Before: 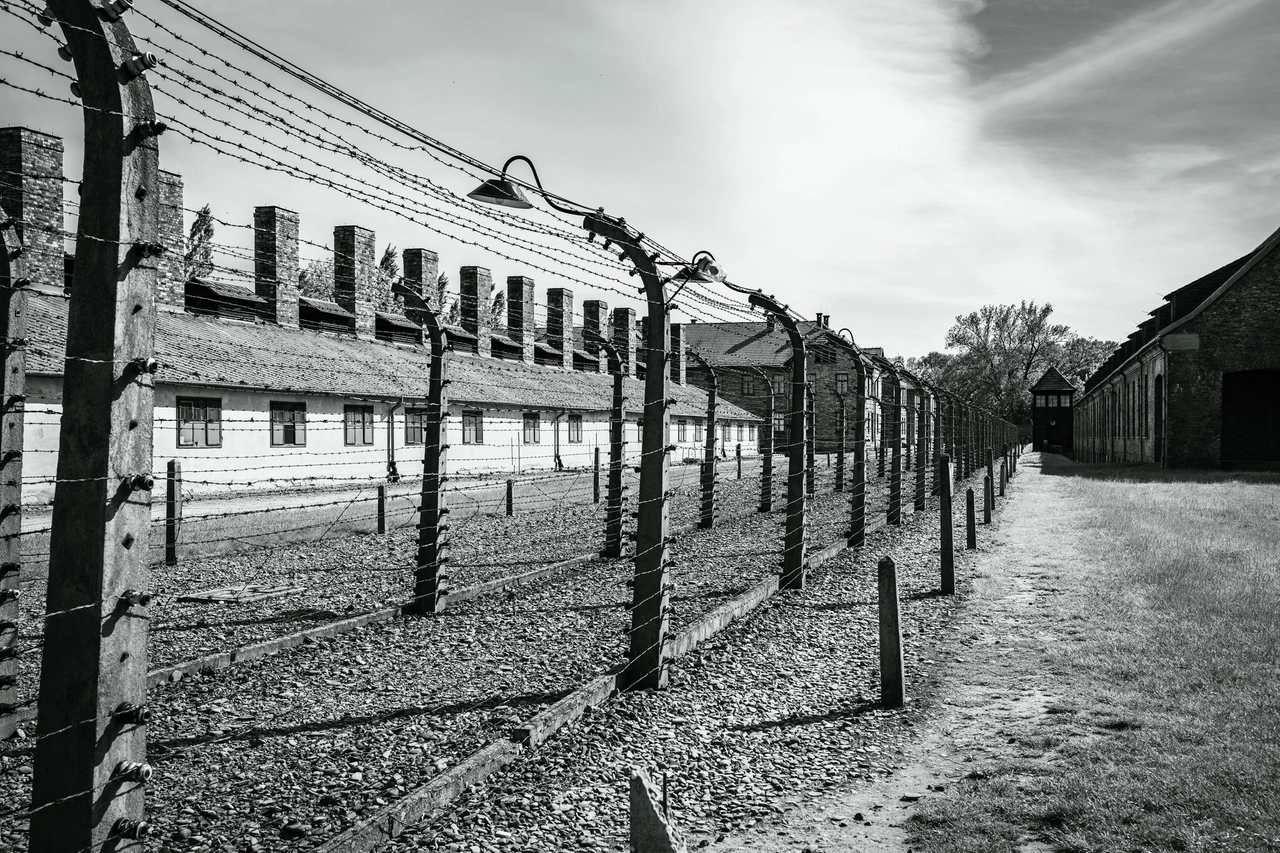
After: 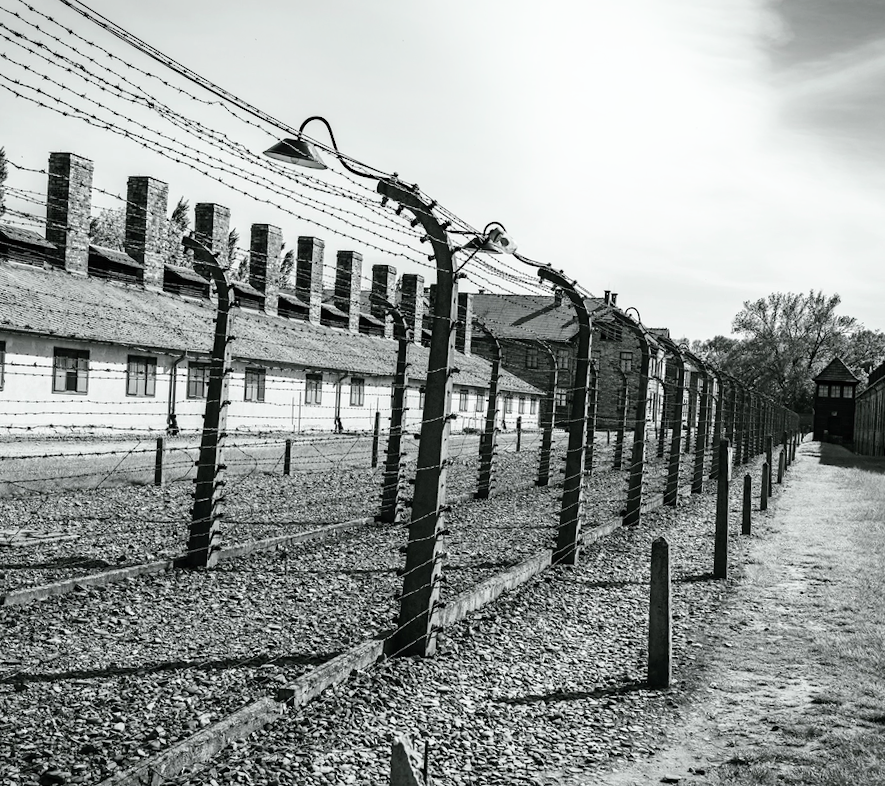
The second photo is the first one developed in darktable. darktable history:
crop and rotate: angle -3.27°, left 14.277%, top 0.028%, right 10.766%, bottom 0.028%
shadows and highlights: highlights 70.7, soften with gaussian
